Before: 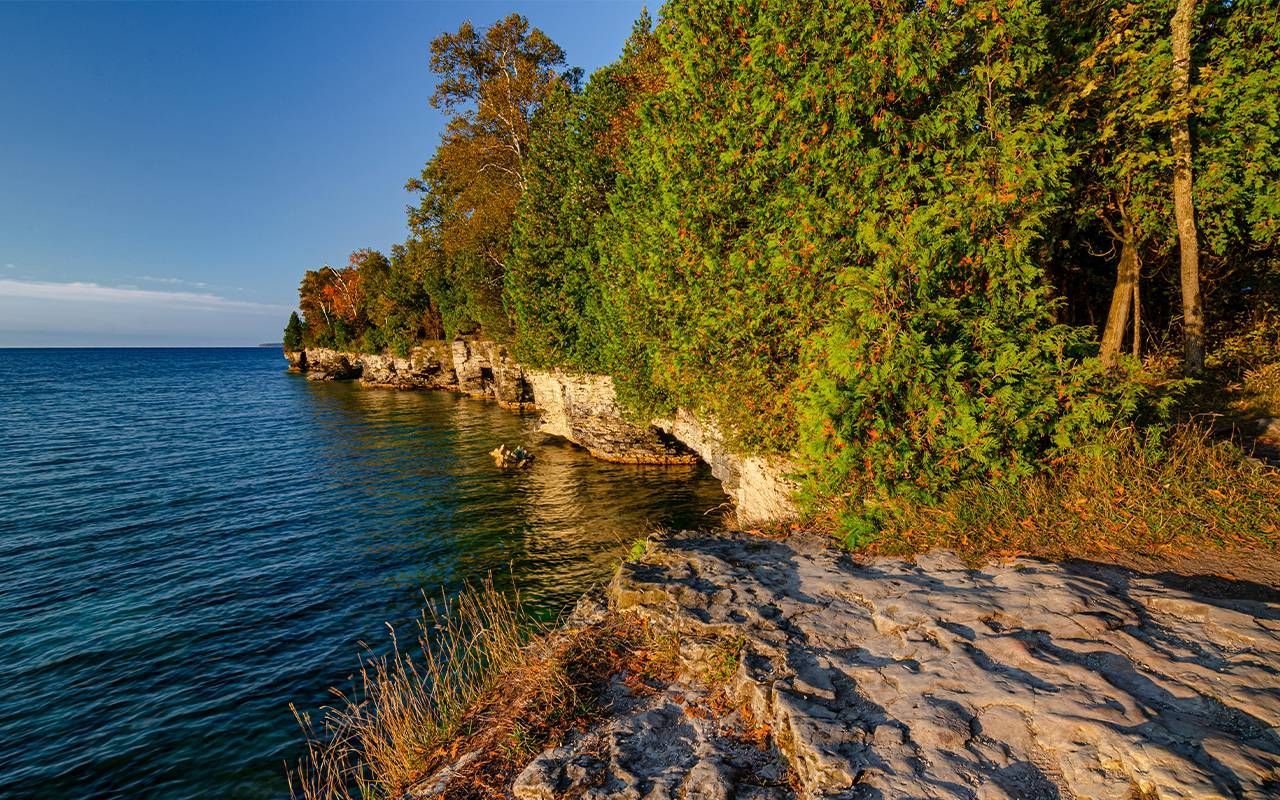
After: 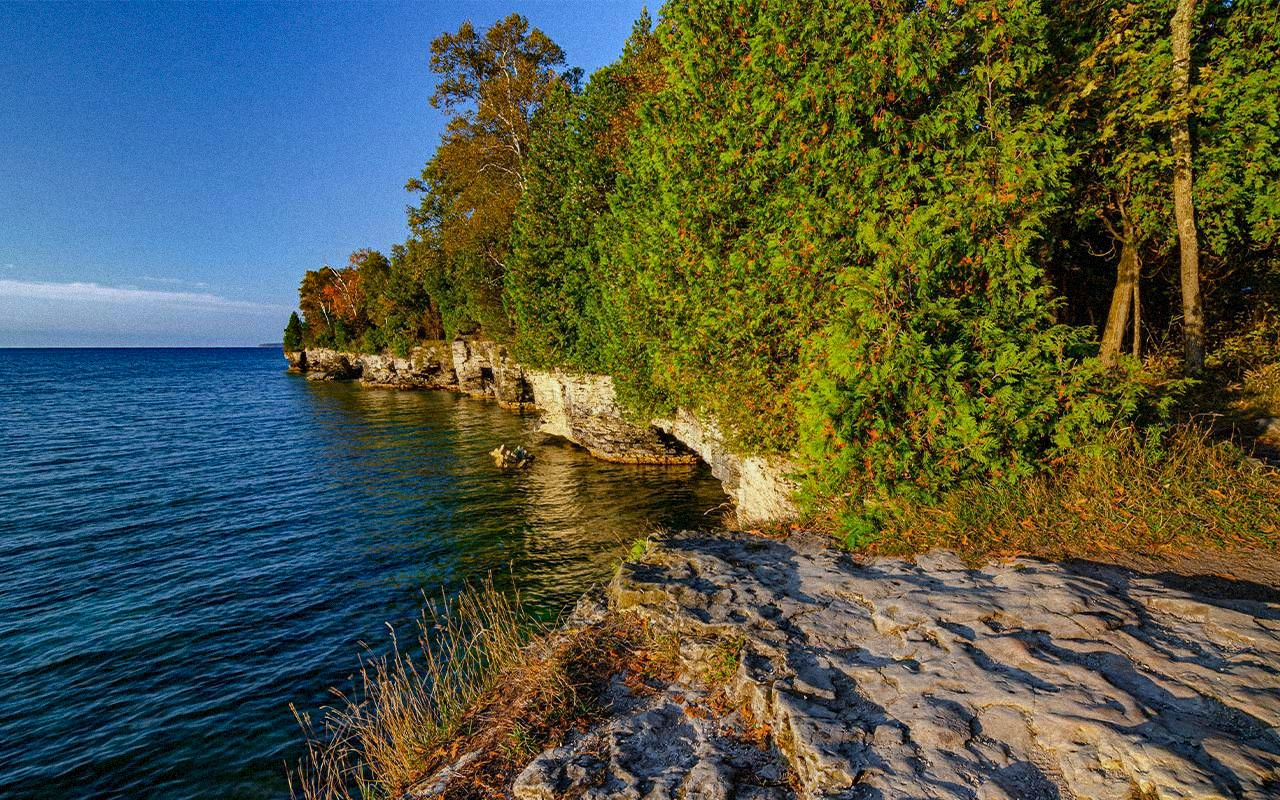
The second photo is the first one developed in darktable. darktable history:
grain: mid-tones bias 0%
white balance: red 0.924, blue 1.095
haze removal: compatibility mode true, adaptive false
